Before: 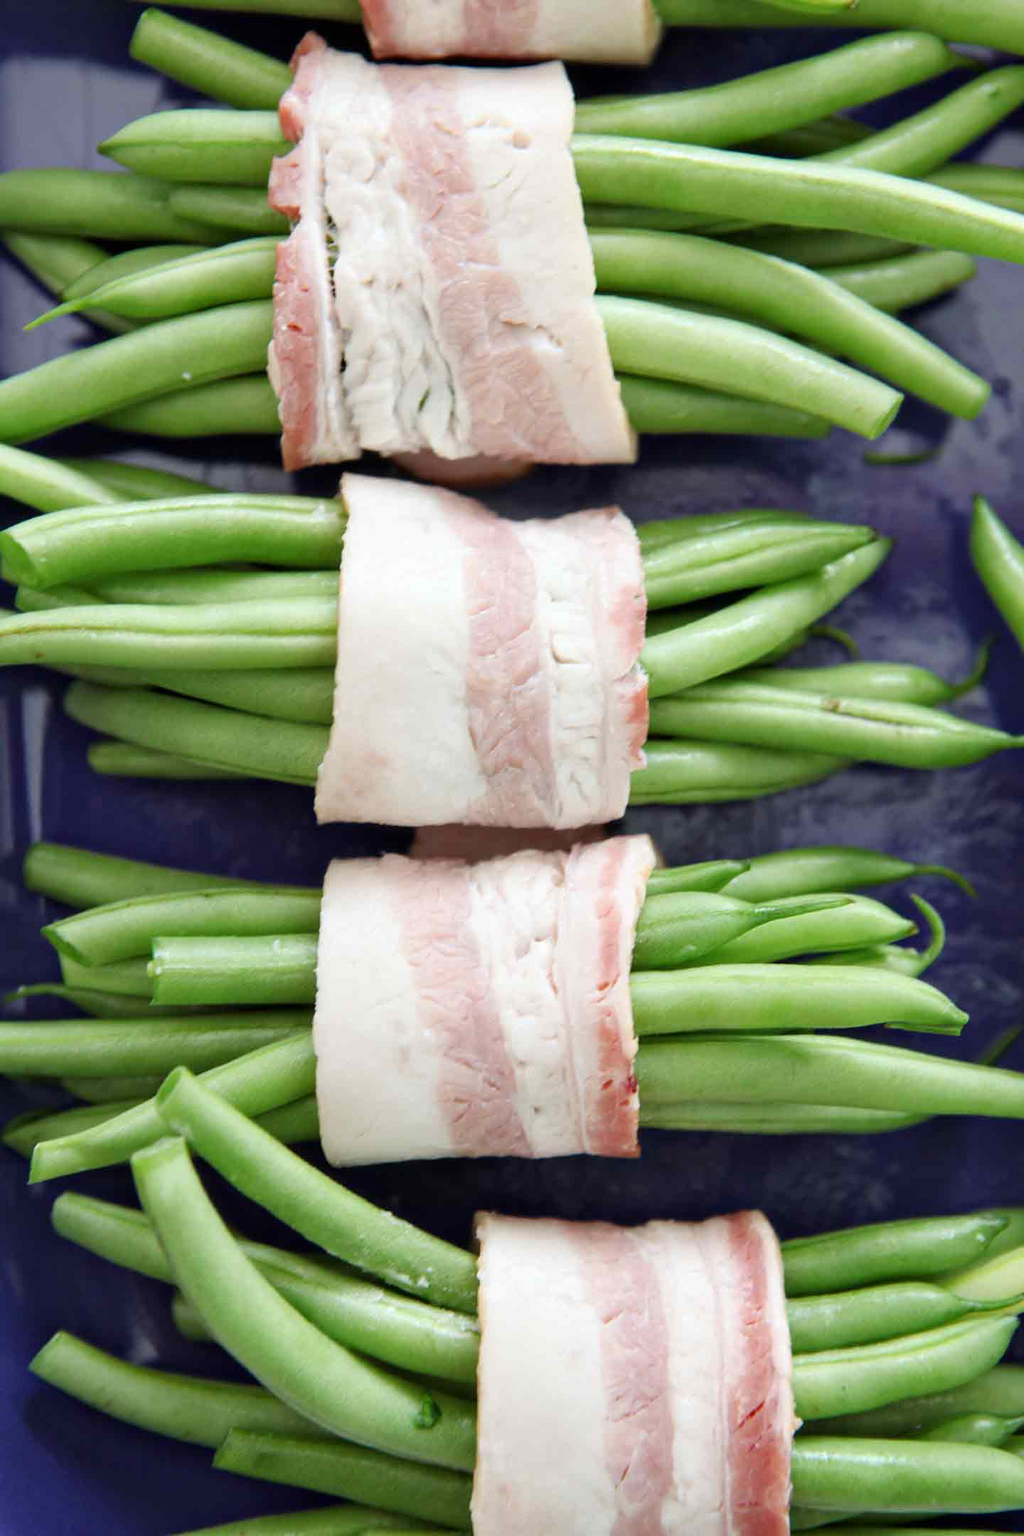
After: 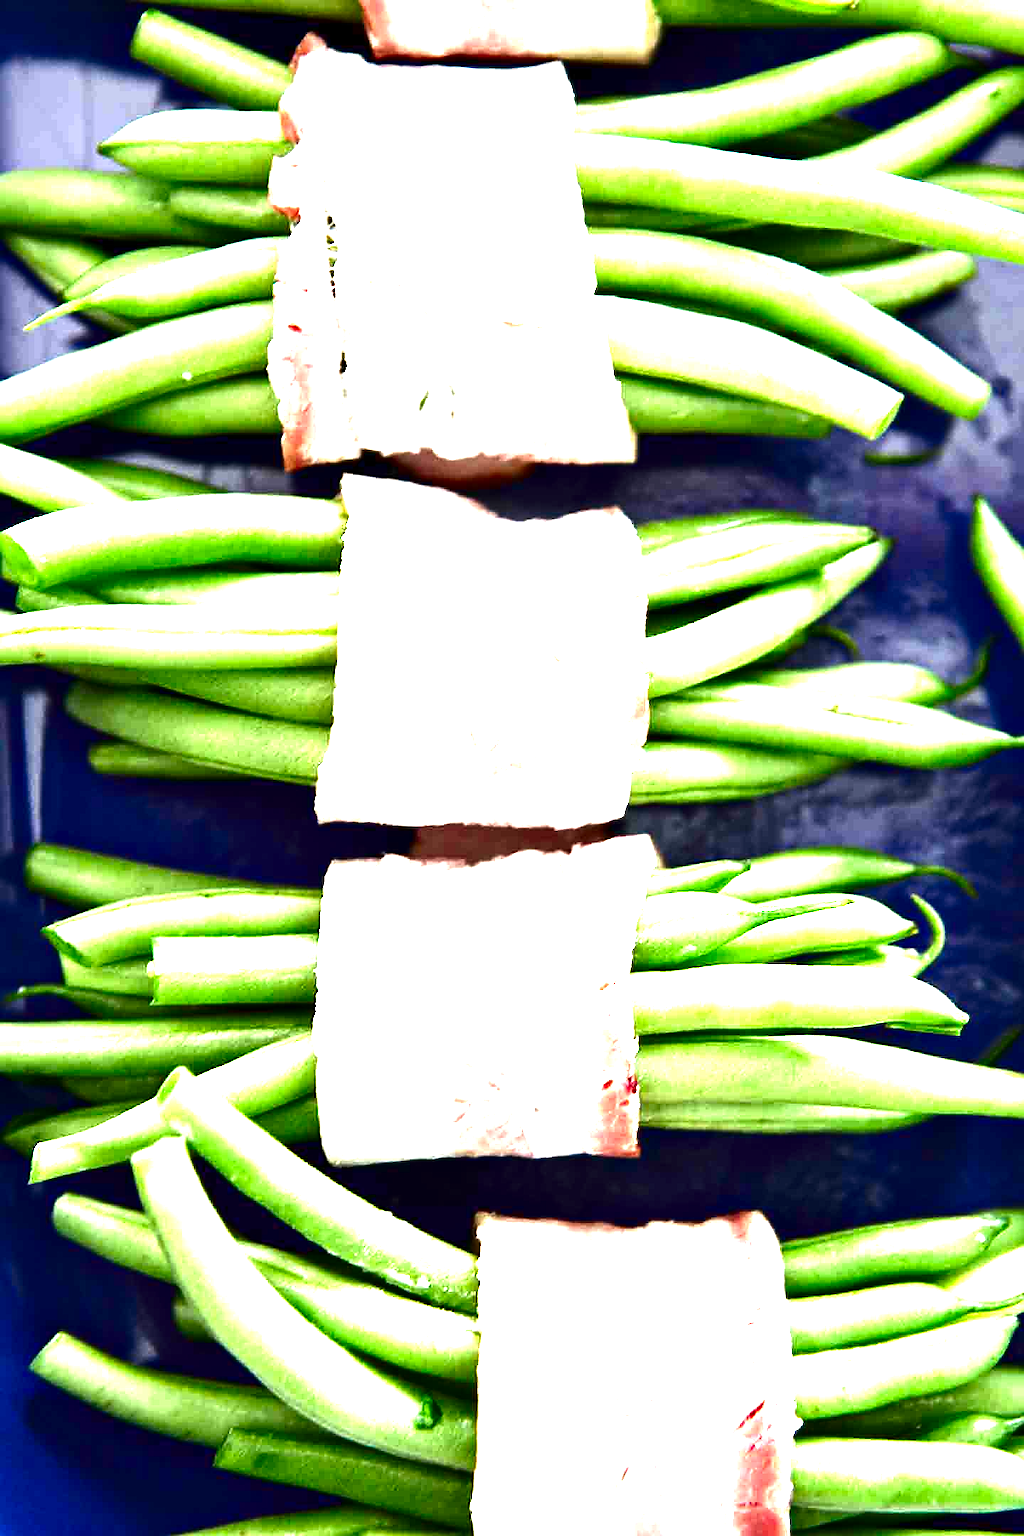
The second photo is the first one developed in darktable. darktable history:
contrast brightness saturation: contrast 0.094, brightness -0.588, saturation 0.174
exposure: exposure 2.021 EV, compensate highlight preservation false
sharpen: on, module defaults
